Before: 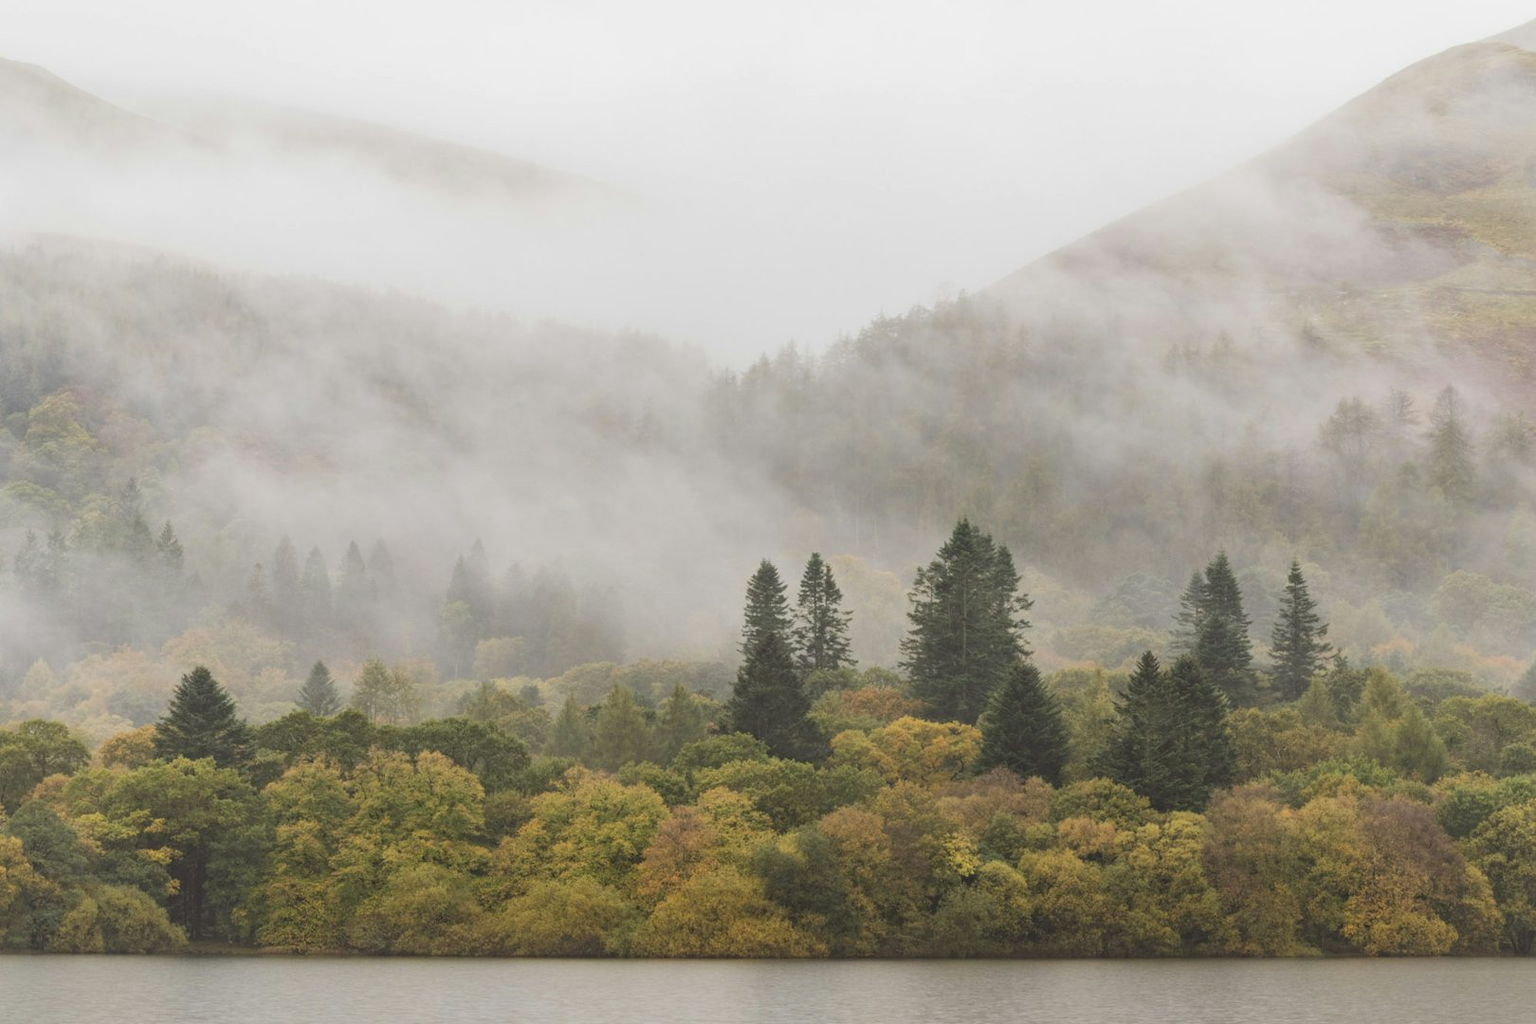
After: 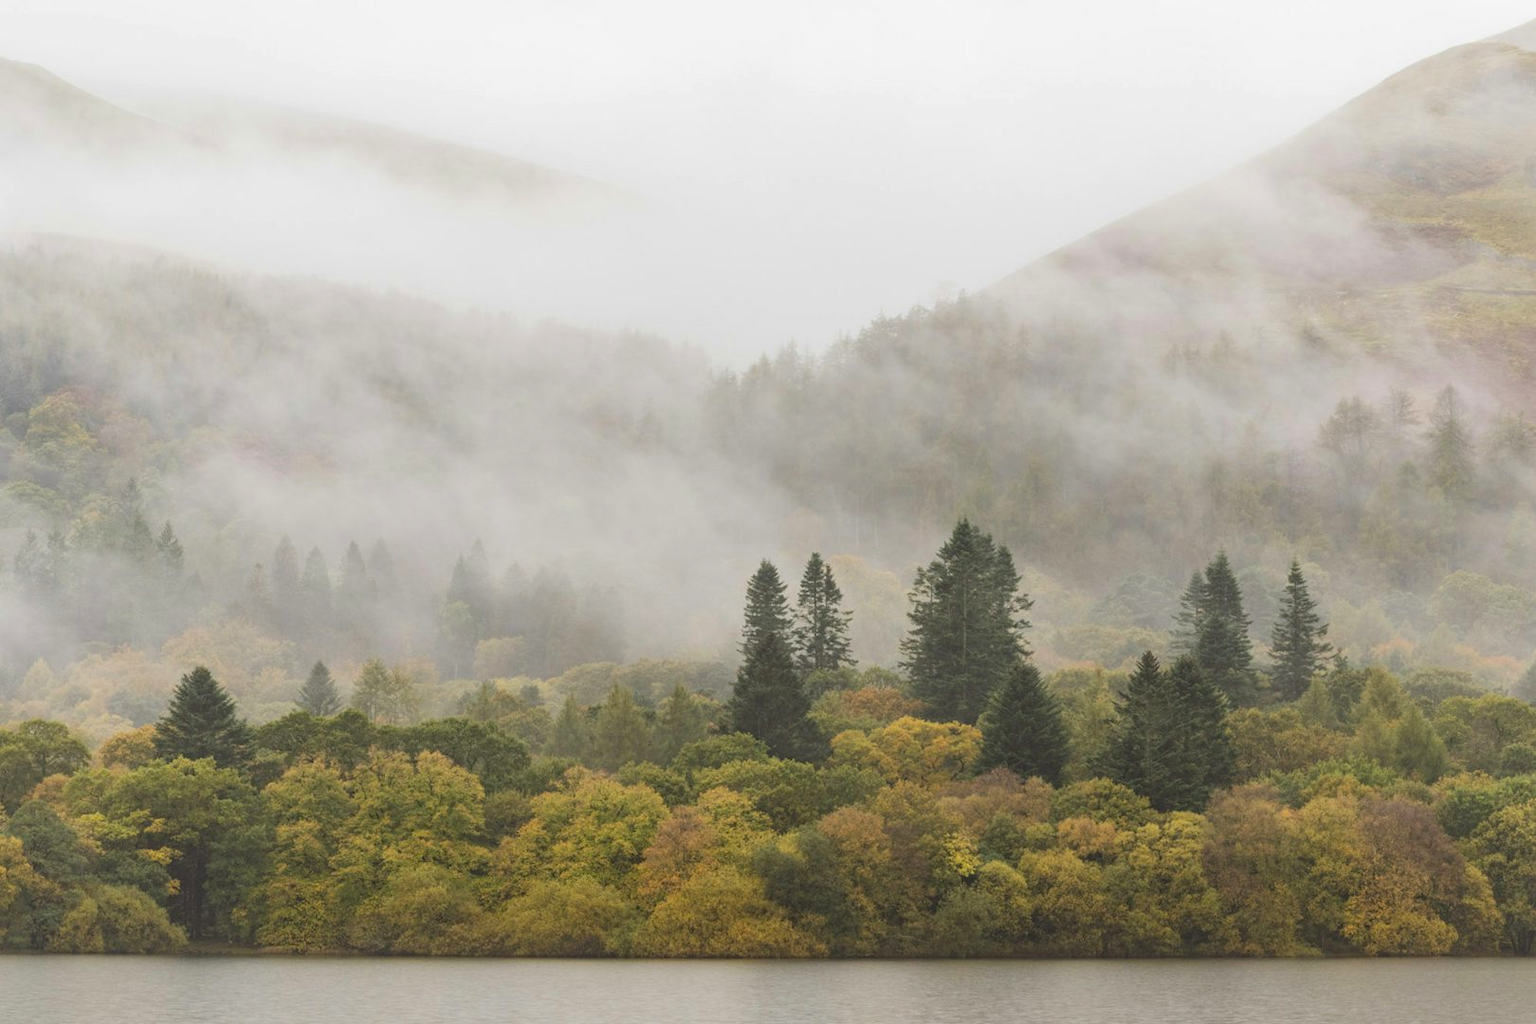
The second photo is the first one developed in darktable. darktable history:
color balance rgb: perceptual saturation grading › global saturation 0.262%, perceptual brilliance grading › global brilliance 3.515%, global vibrance 20%
exposure: exposure -0.065 EV, compensate highlight preservation false
